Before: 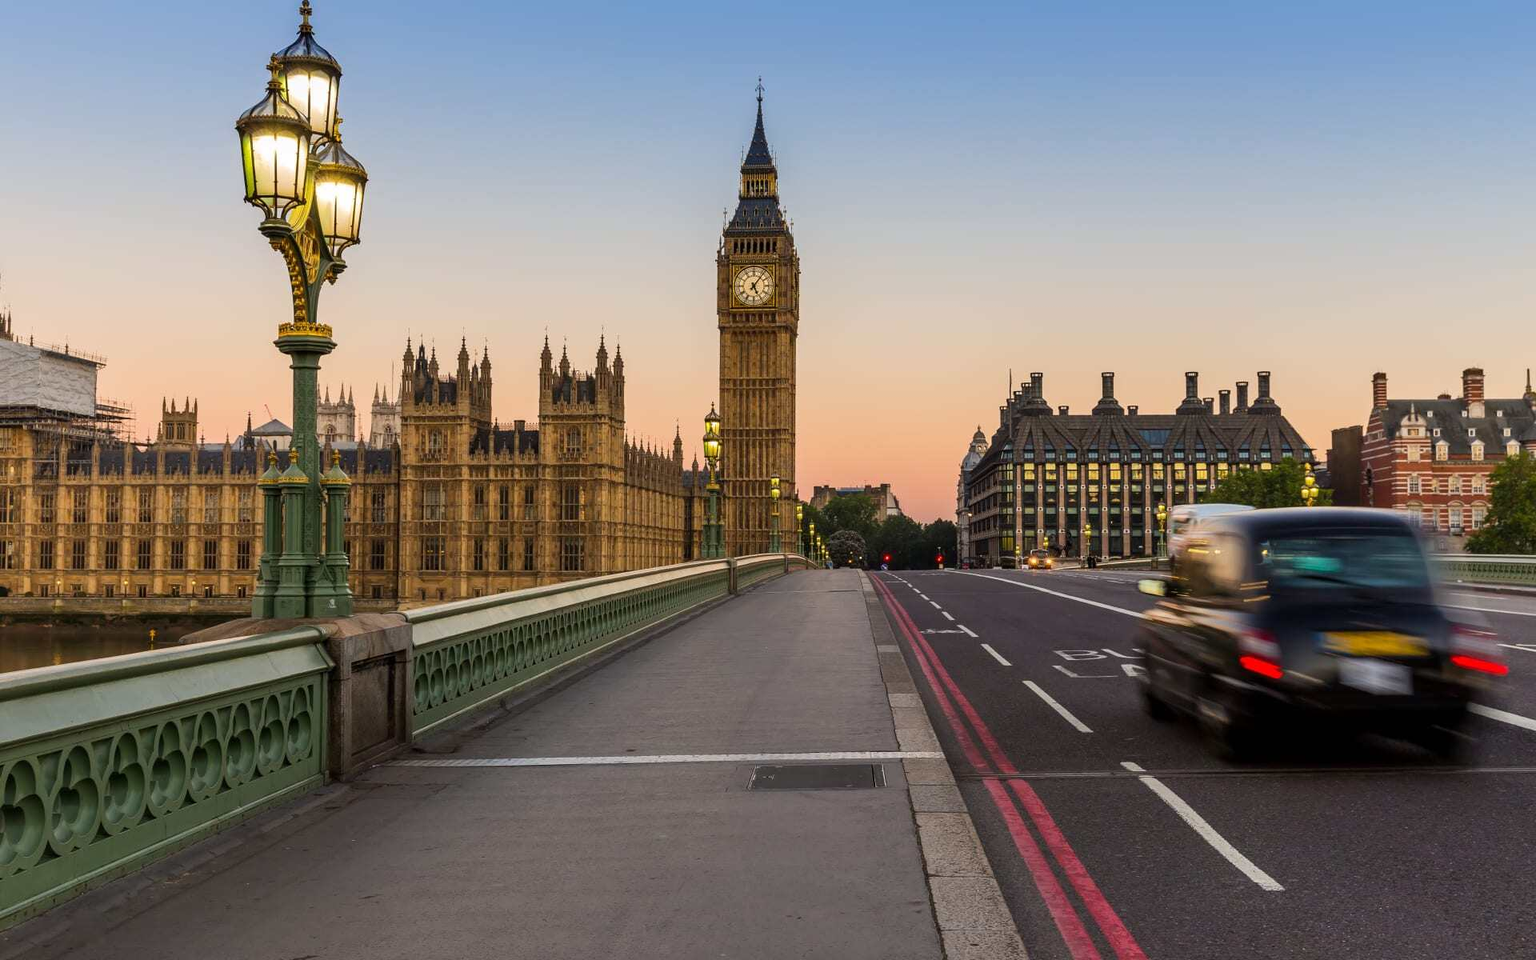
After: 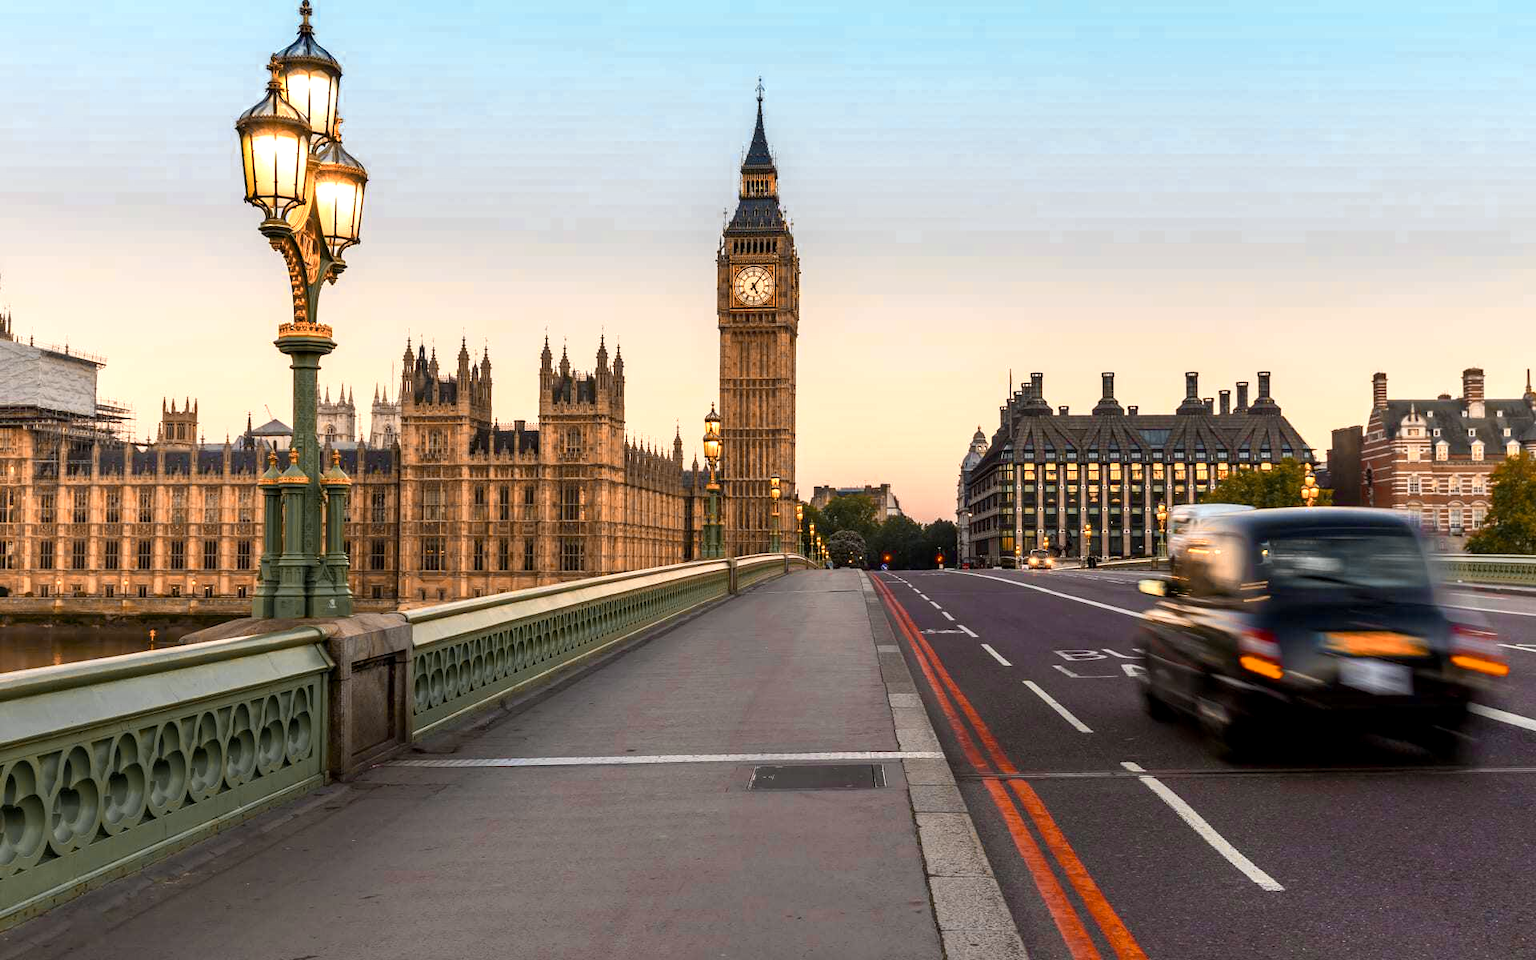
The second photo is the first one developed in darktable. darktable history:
exposure: black level correction 0.001, exposure 0.3 EV, compensate highlight preservation false
color zones: curves: ch0 [(0.009, 0.528) (0.136, 0.6) (0.255, 0.586) (0.39, 0.528) (0.522, 0.584) (0.686, 0.736) (0.849, 0.561)]; ch1 [(0.045, 0.781) (0.14, 0.416) (0.257, 0.695) (0.442, 0.032) (0.738, 0.338) (0.818, 0.632) (0.891, 0.741) (1, 0.704)]; ch2 [(0, 0.667) (0.141, 0.52) (0.26, 0.37) (0.474, 0.432) (0.743, 0.286)]
